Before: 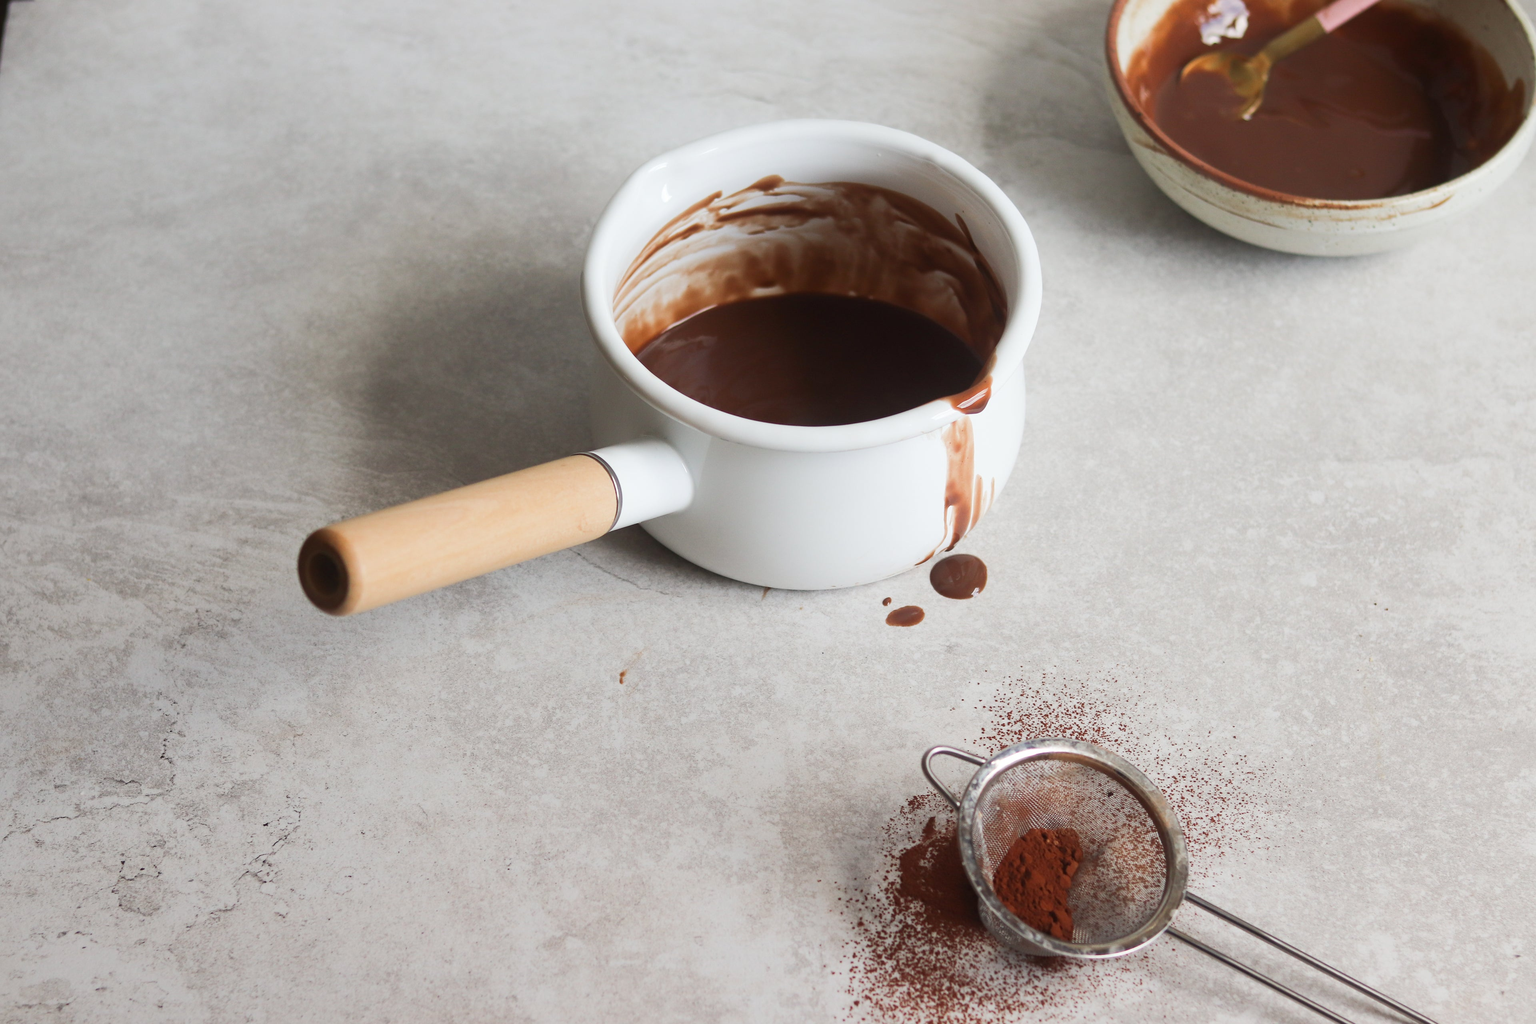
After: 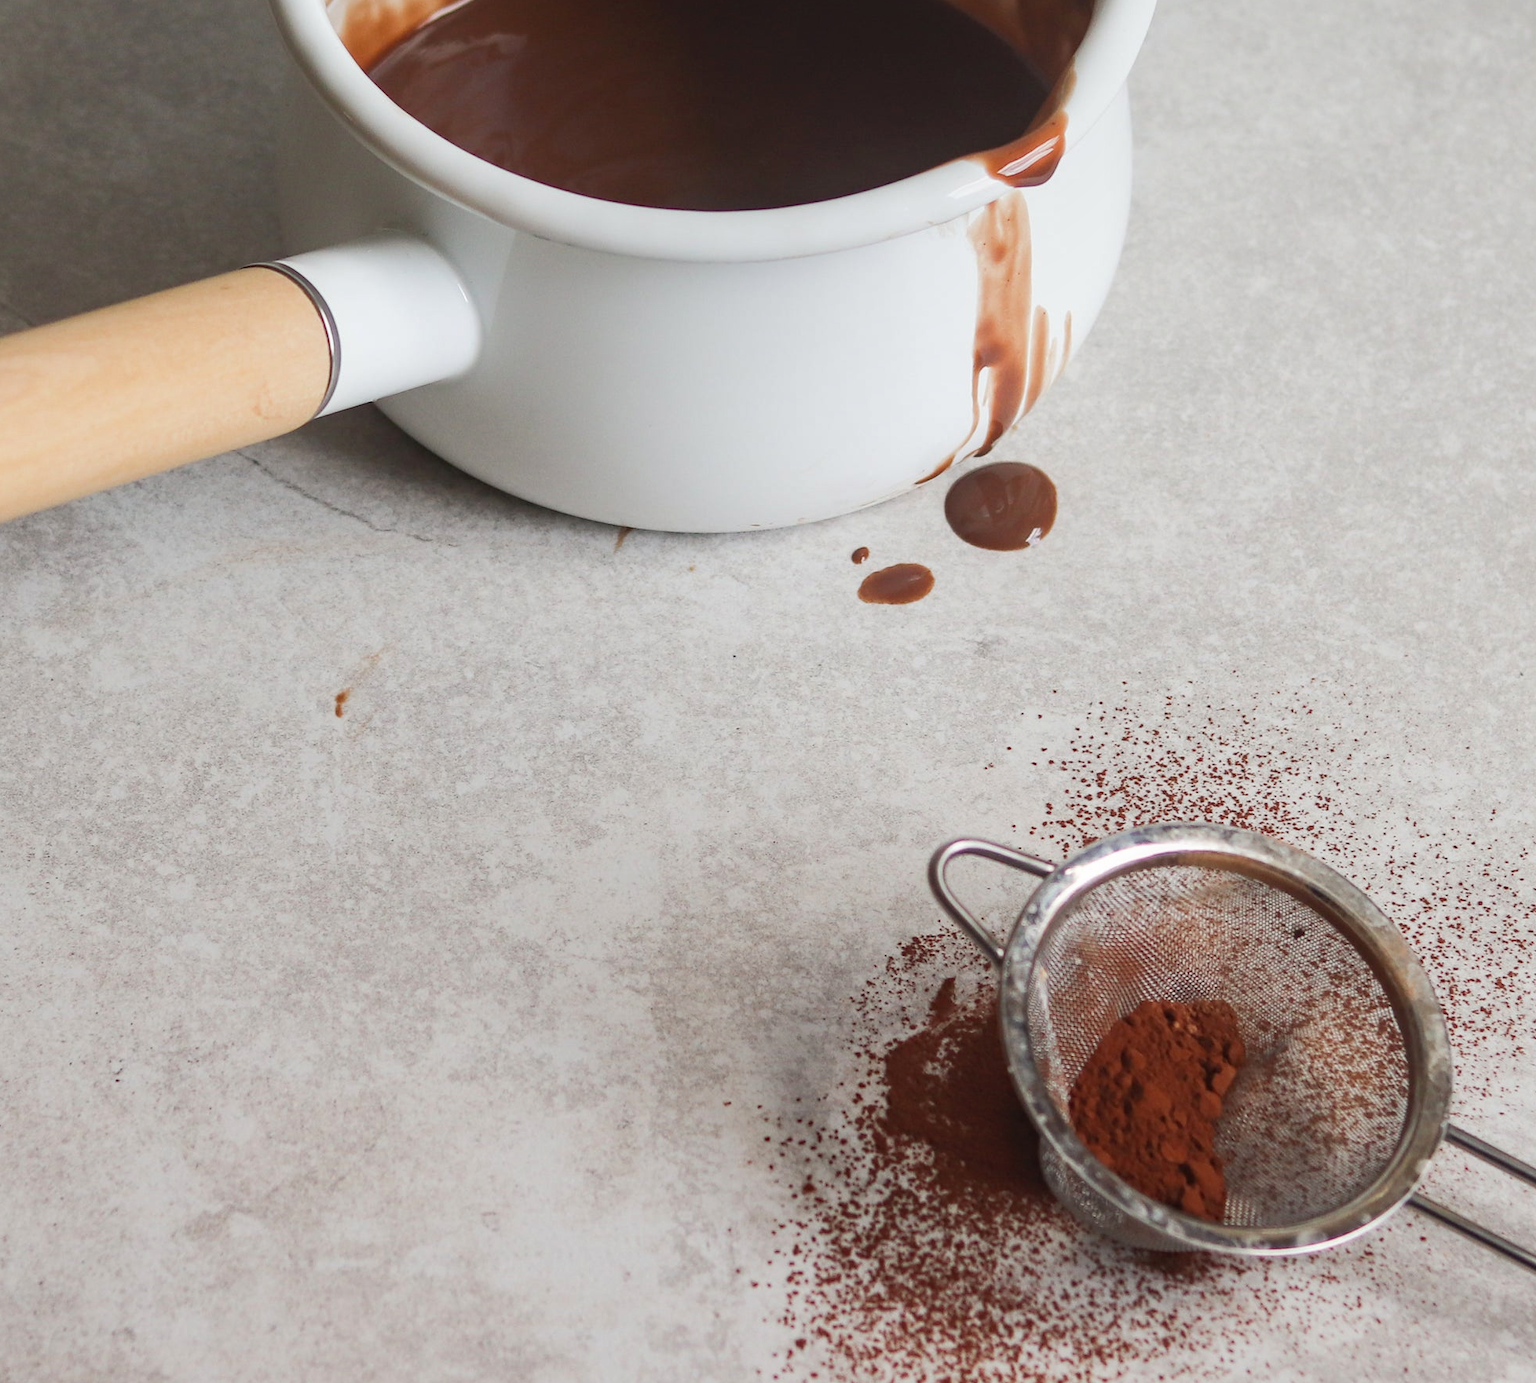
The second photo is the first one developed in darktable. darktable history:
haze removal: strength 0.1, compatibility mode true, adaptive false
local contrast: detail 110%
crop and rotate: left 29.237%, top 31.152%, right 19.807%
